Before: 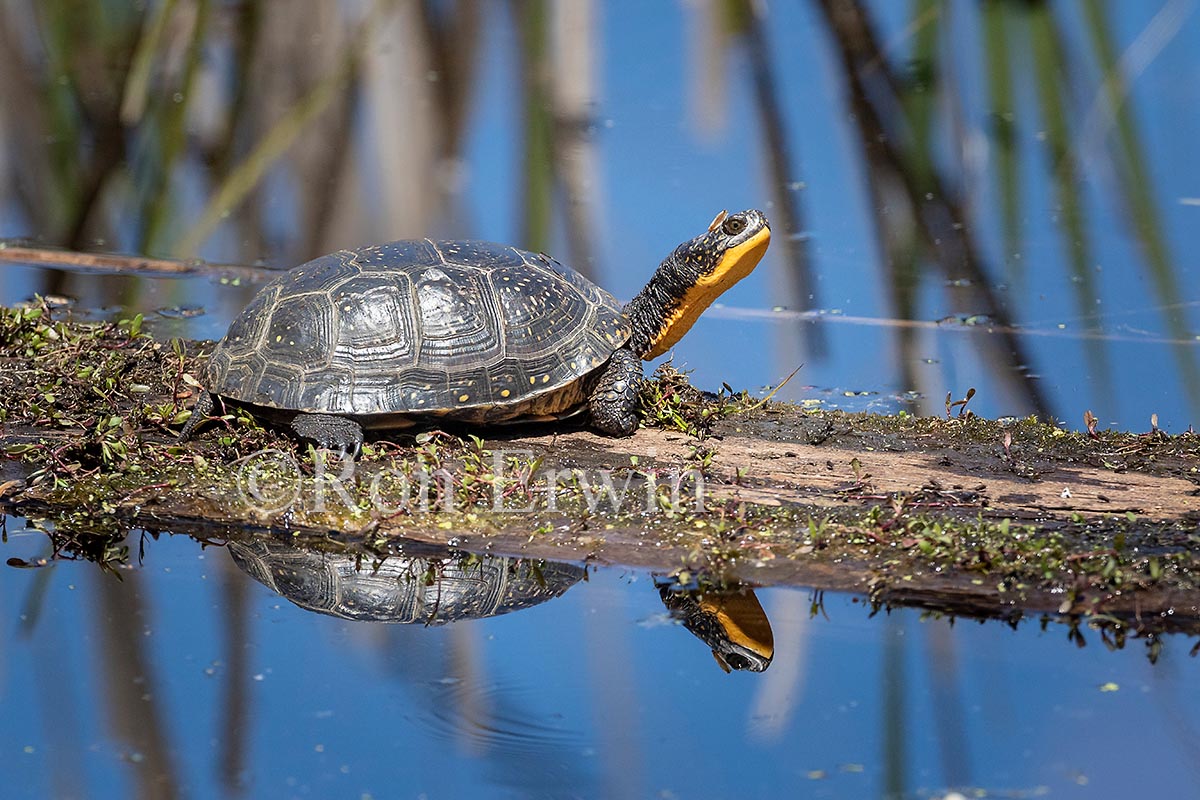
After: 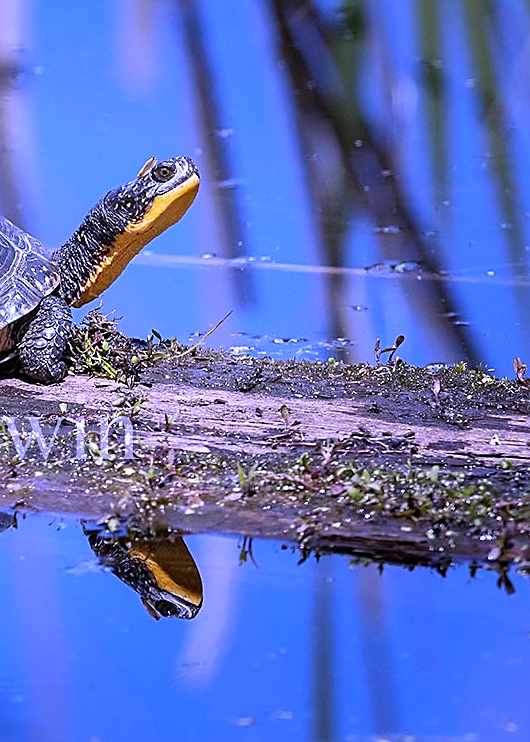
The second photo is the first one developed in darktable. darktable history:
crop: left 47.628%, top 6.643%, right 7.874%
sharpen: on, module defaults
white balance: red 0.98, blue 1.61
